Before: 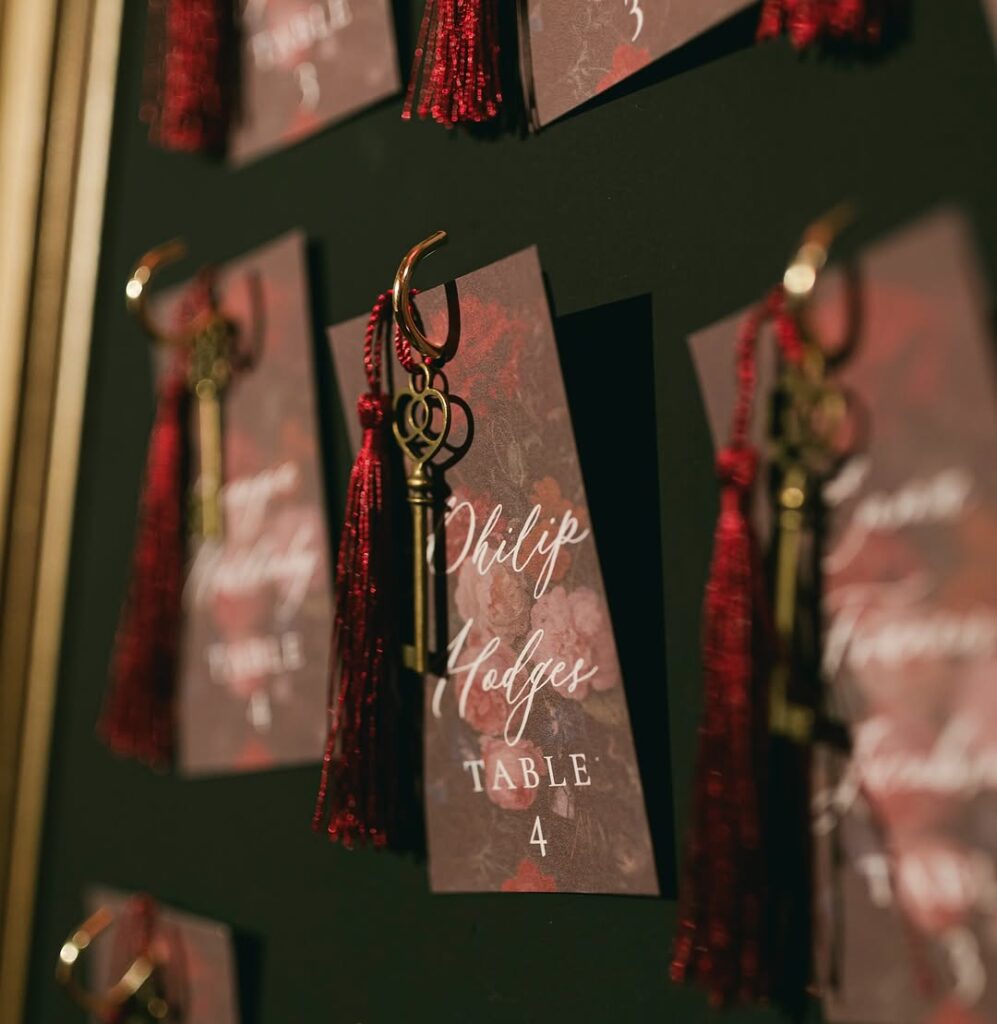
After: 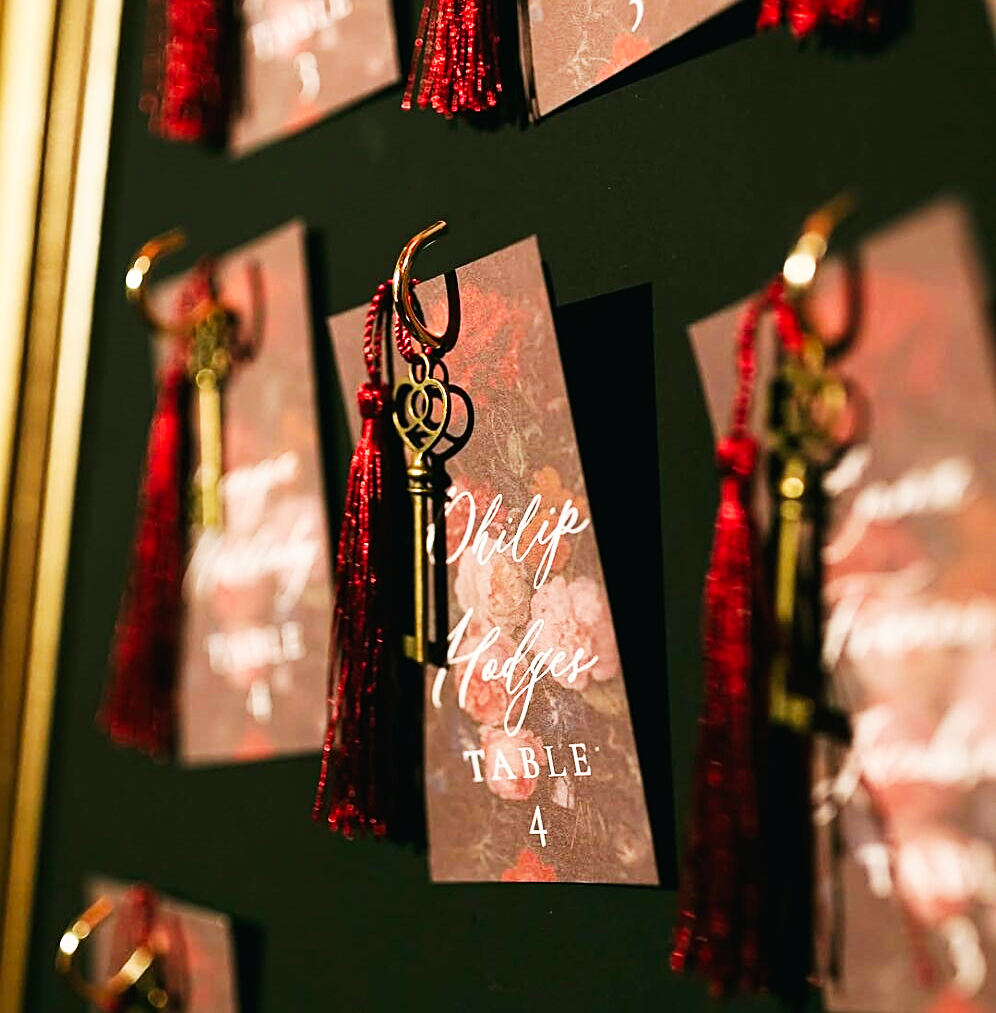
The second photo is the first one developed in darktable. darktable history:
crop: top 1.049%, right 0.001%
sharpen: on, module defaults
base curve: curves: ch0 [(0, 0) (0.007, 0.004) (0.027, 0.03) (0.046, 0.07) (0.207, 0.54) (0.442, 0.872) (0.673, 0.972) (1, 1)], preserve colors none
